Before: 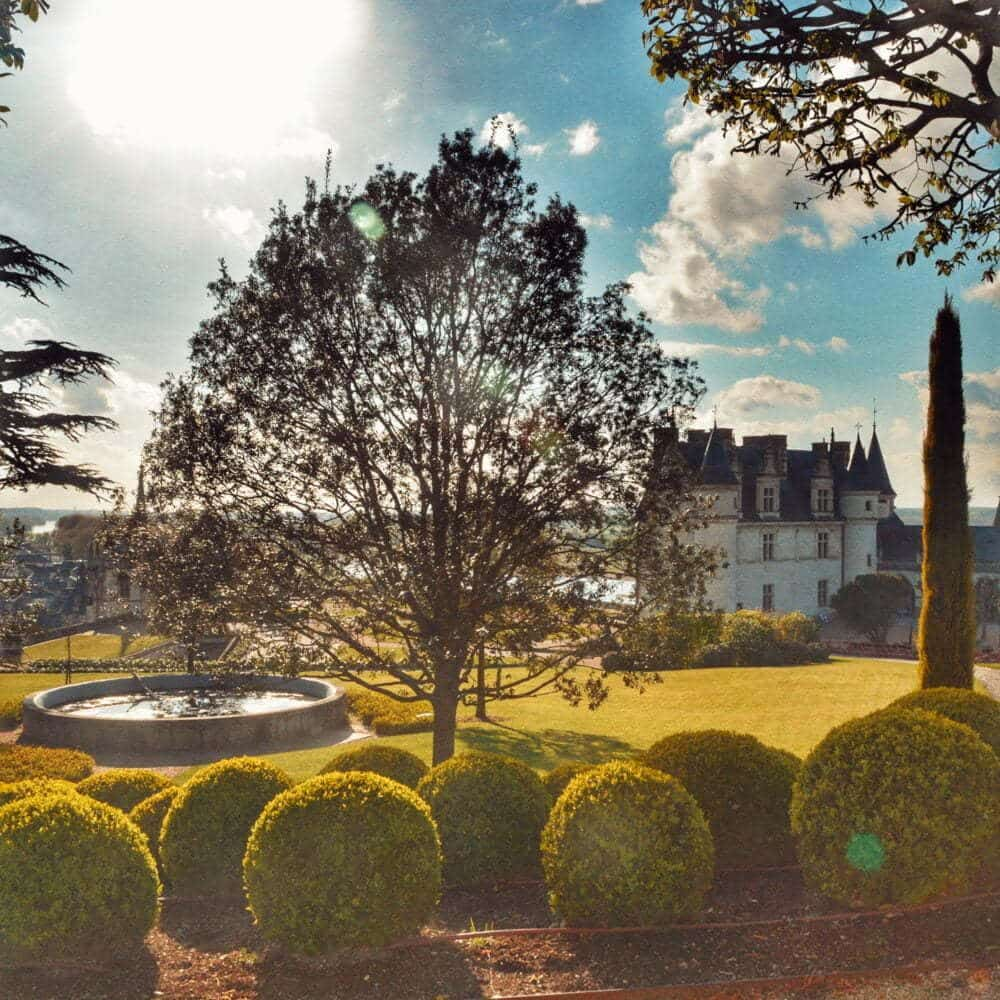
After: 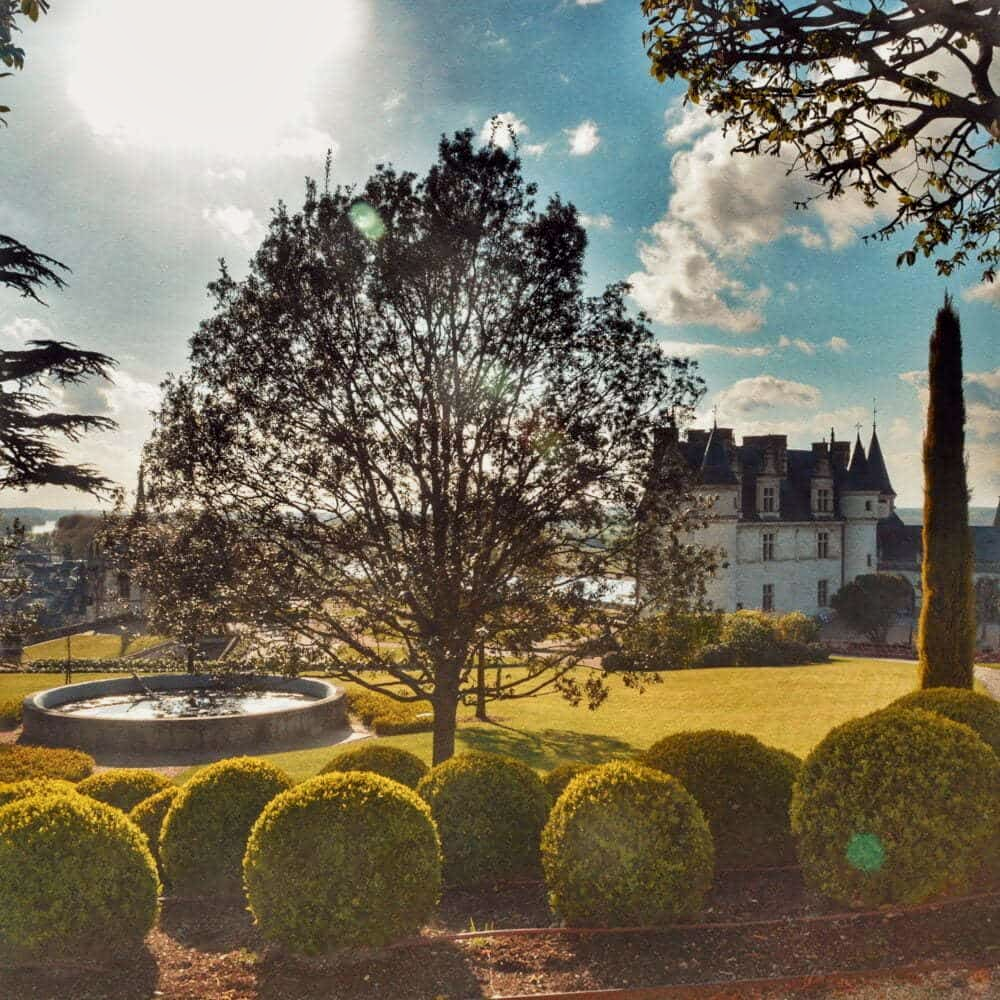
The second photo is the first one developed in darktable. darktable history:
local contrast: mode bilateral grid, contrast 25, coarseness 50, detail 122%, midtone range 0.2
exposure: exposure -0.206 EV, compensate exposure bias true, compensate highlight preservation false
